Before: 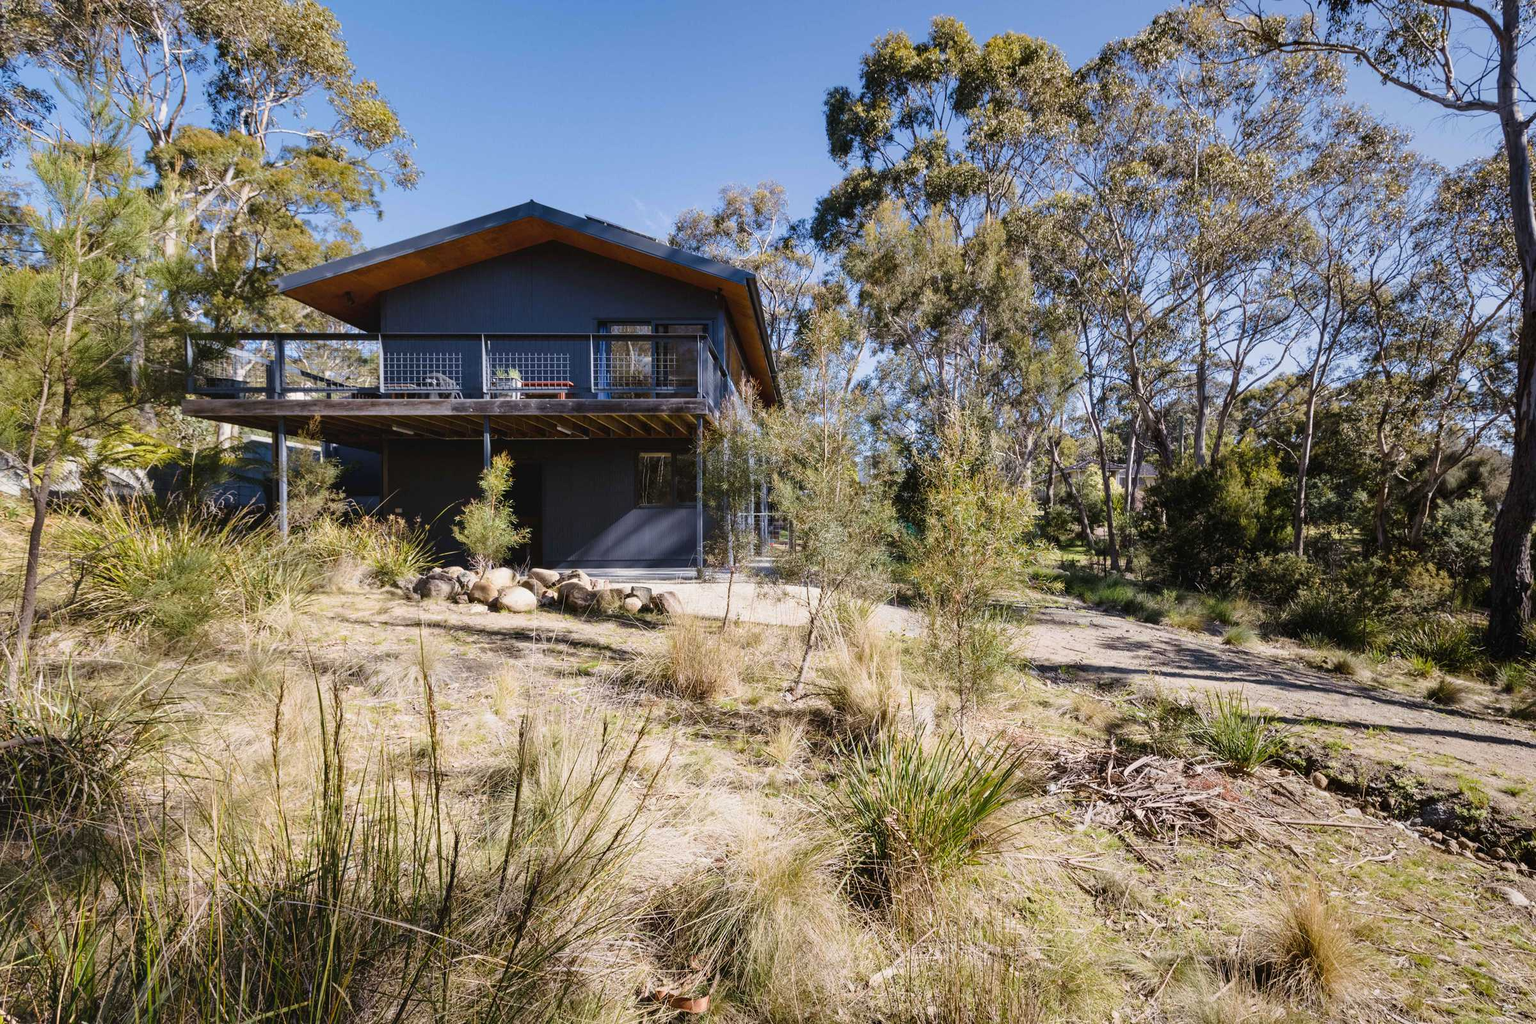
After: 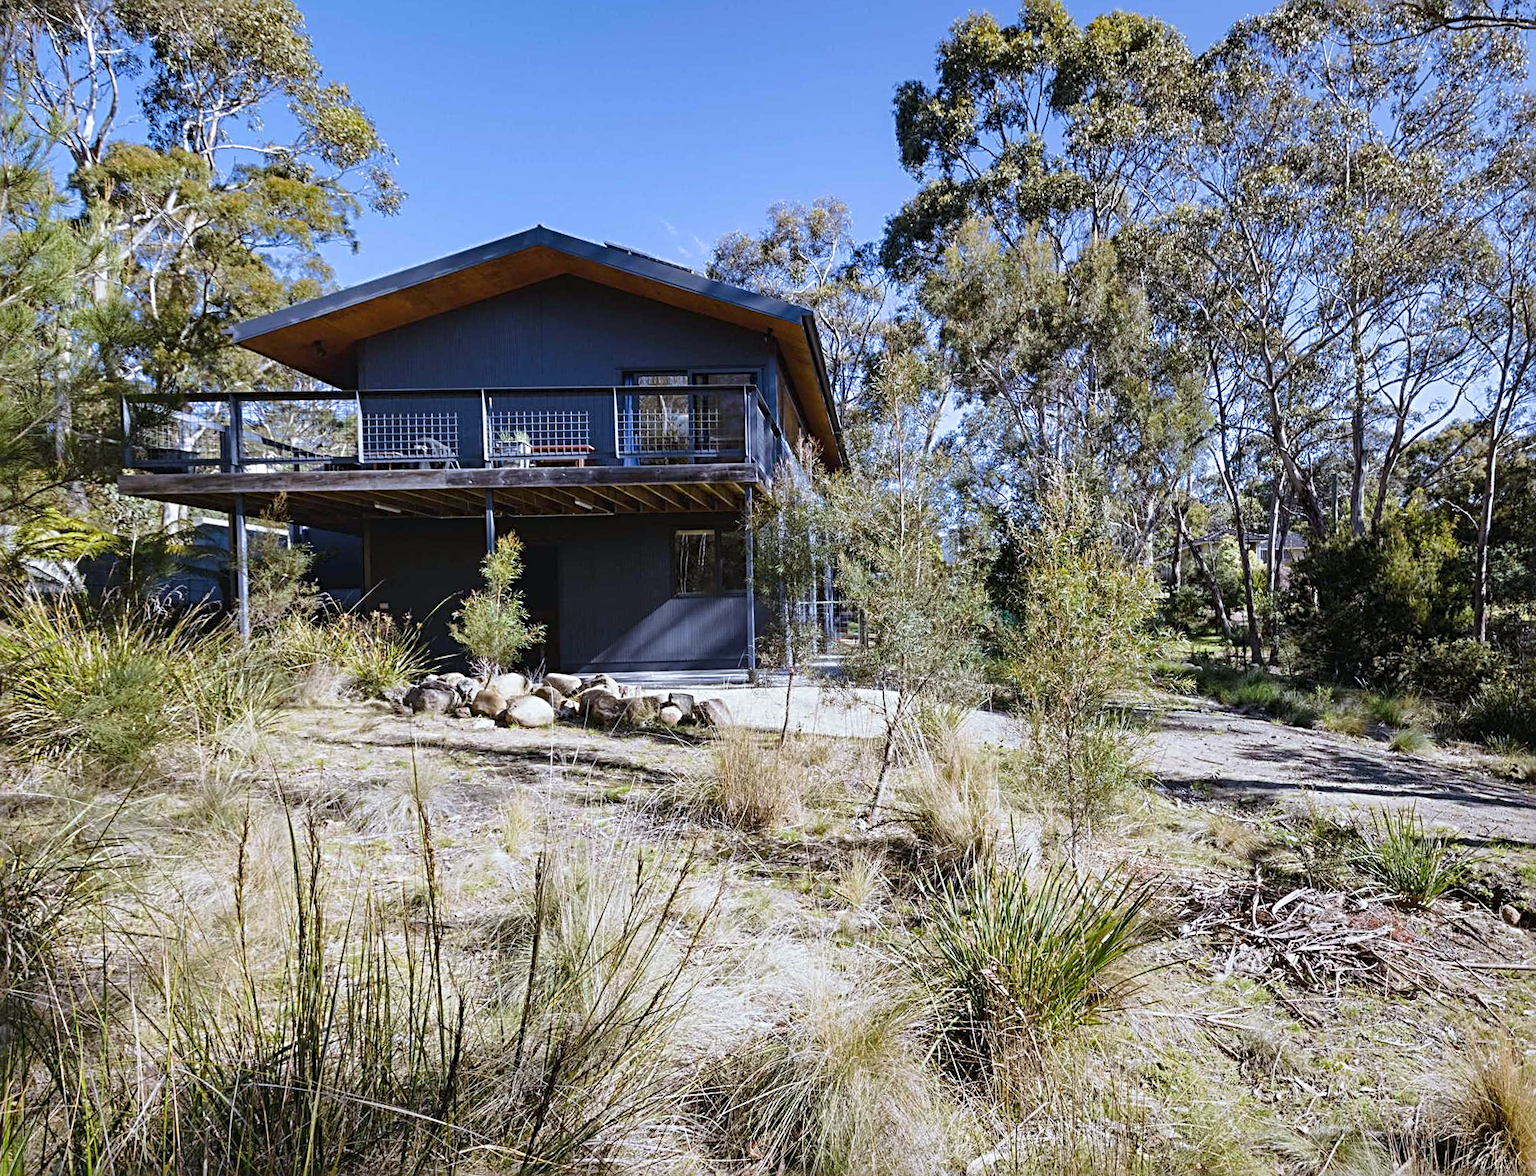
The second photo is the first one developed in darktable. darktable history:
split-toning: shadows › saturation 0.61, highlights › saturation 0.58, balance -28.74, compress 87.36%
white balance: red 0.931, blue 1.11
crop and rotate: angle 1°, left 4.281%, top 0.642%, right 11.383%, bottom 2.486%
sharpen: radius 4
